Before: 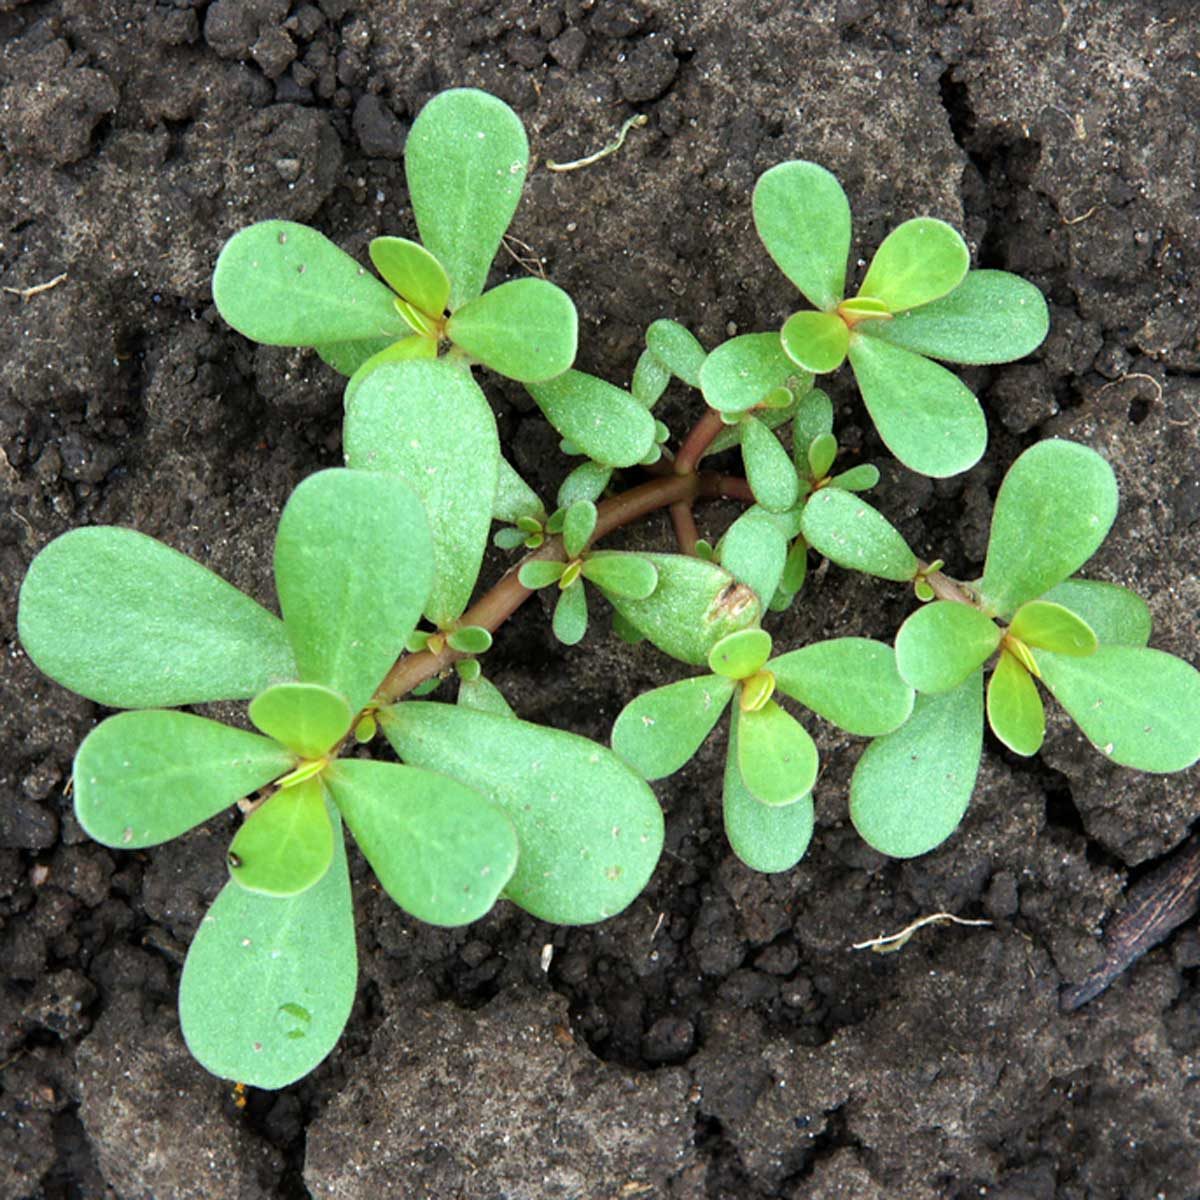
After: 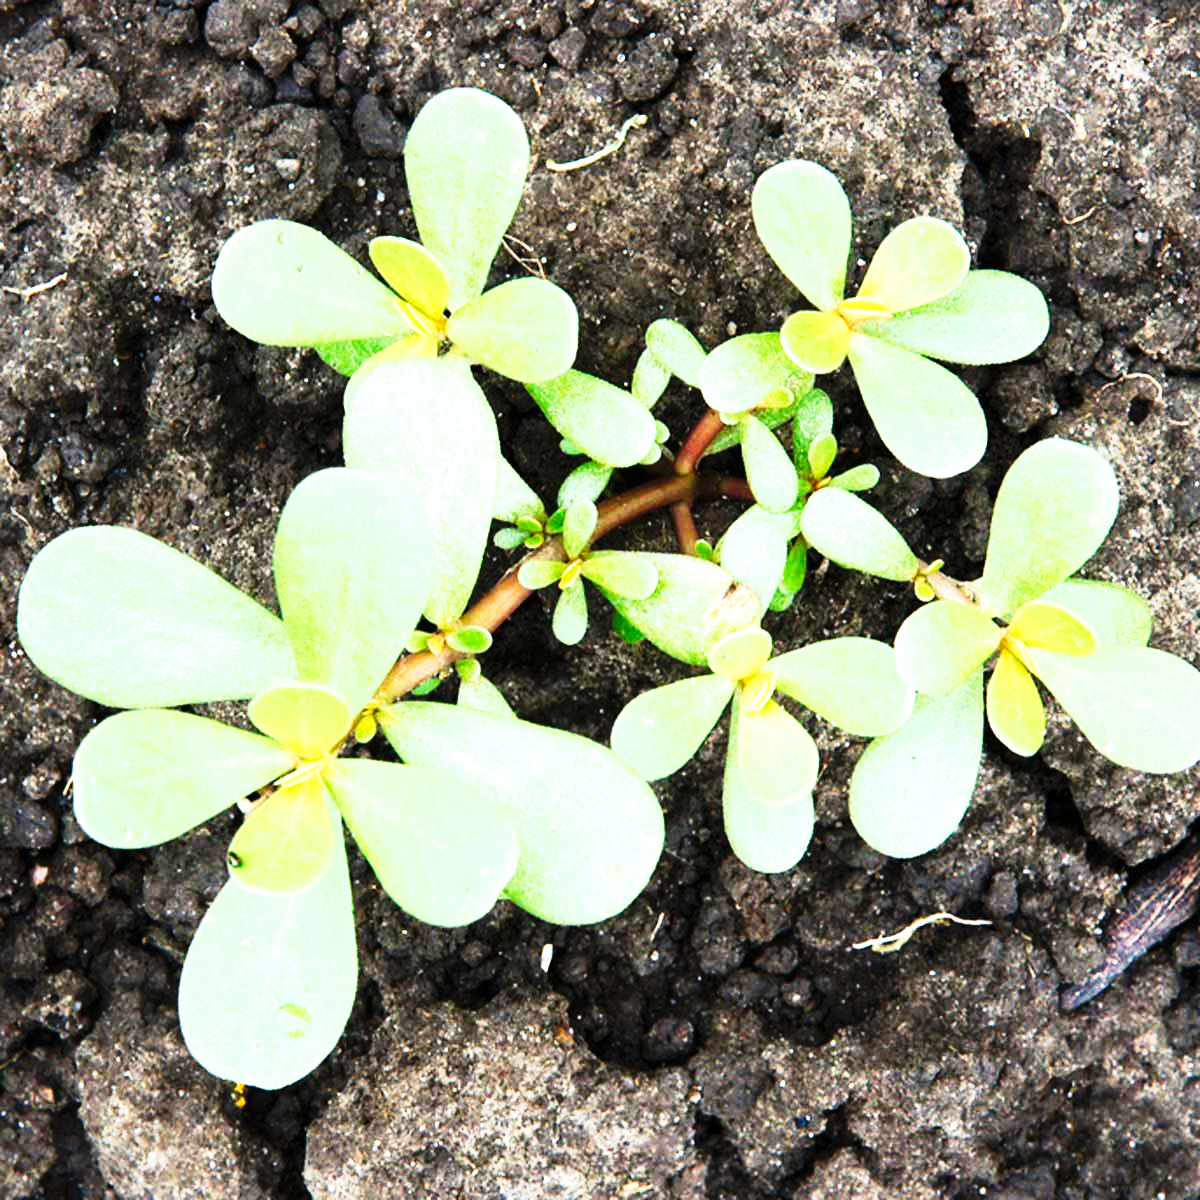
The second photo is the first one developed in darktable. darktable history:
tone curve: curves: ch0 [(0, 0) (0.236, 0.124) (0.373, 0.304) (0.542, 0.593) (0.737, 0.873) (1, 1)]; ch1 [(0, 0) (0.399, 0.328) (0.488, 0.484) (0.598, 0.624) (1, 1)]; ch2 [(0, 0) (0.448, 0.405) (0.523, 0.511) (0.592, 0.59) (1, 1)], preserve colors none
exposure: black level correction 0, exposure 1 EV, compensate highlight preservation false
